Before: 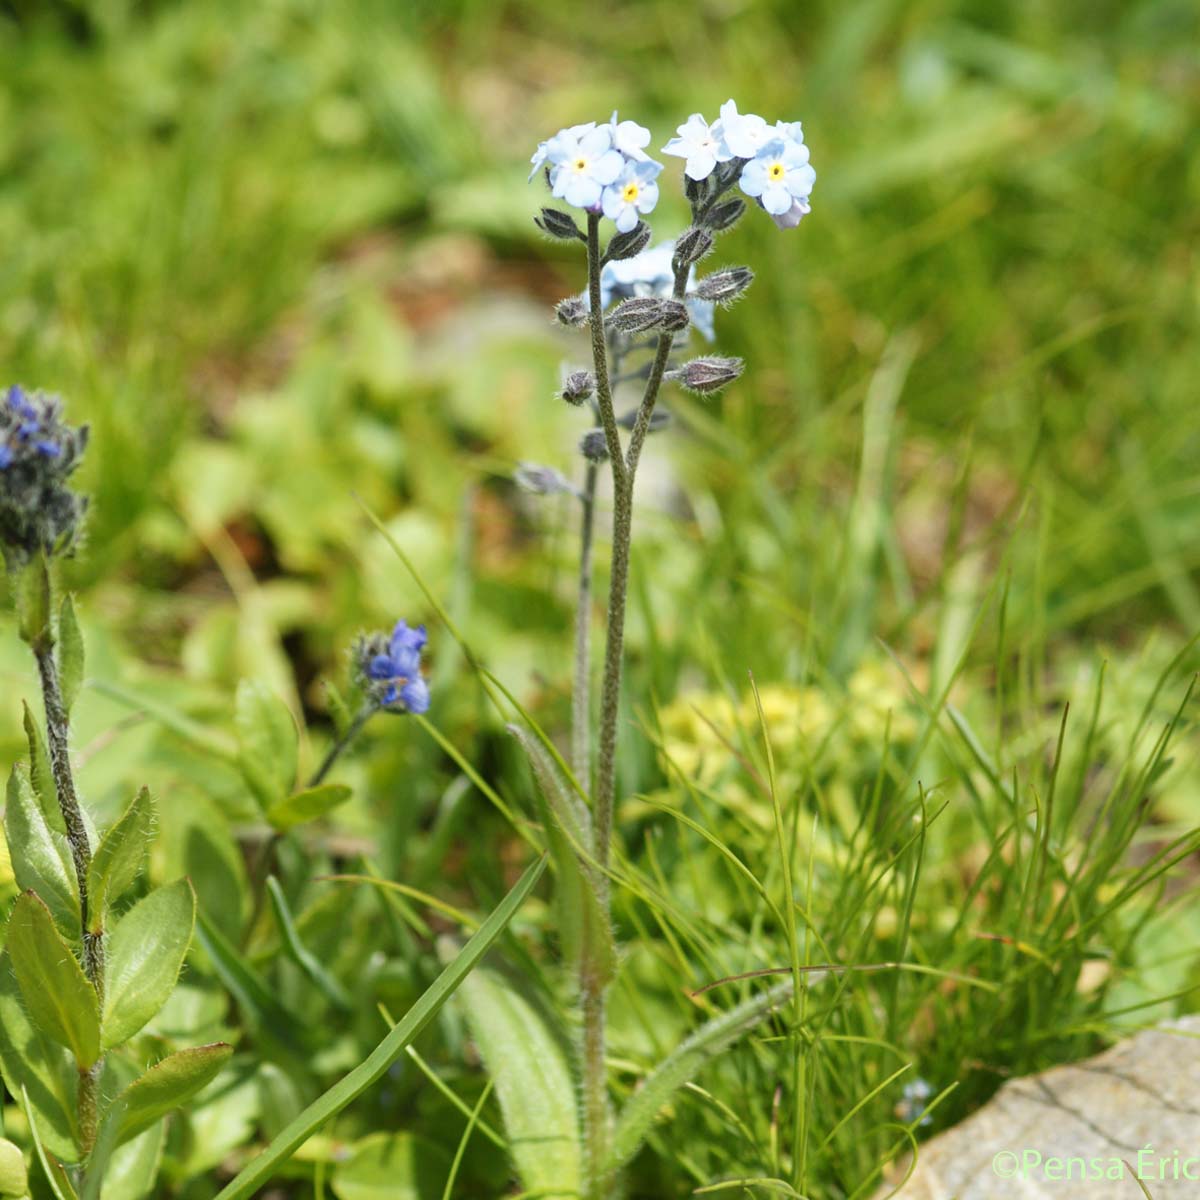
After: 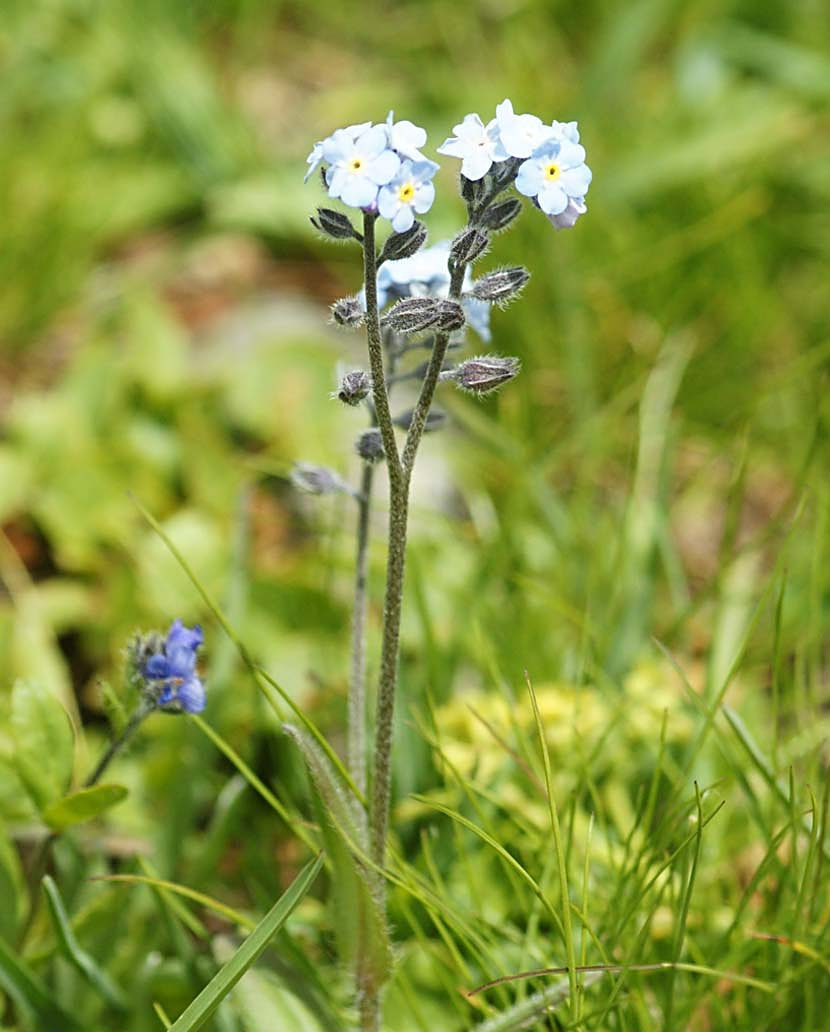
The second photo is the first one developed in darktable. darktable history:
crop: left 18.711%, right 12.048%, bottom 13.972%
sharpen: on, module defaults
